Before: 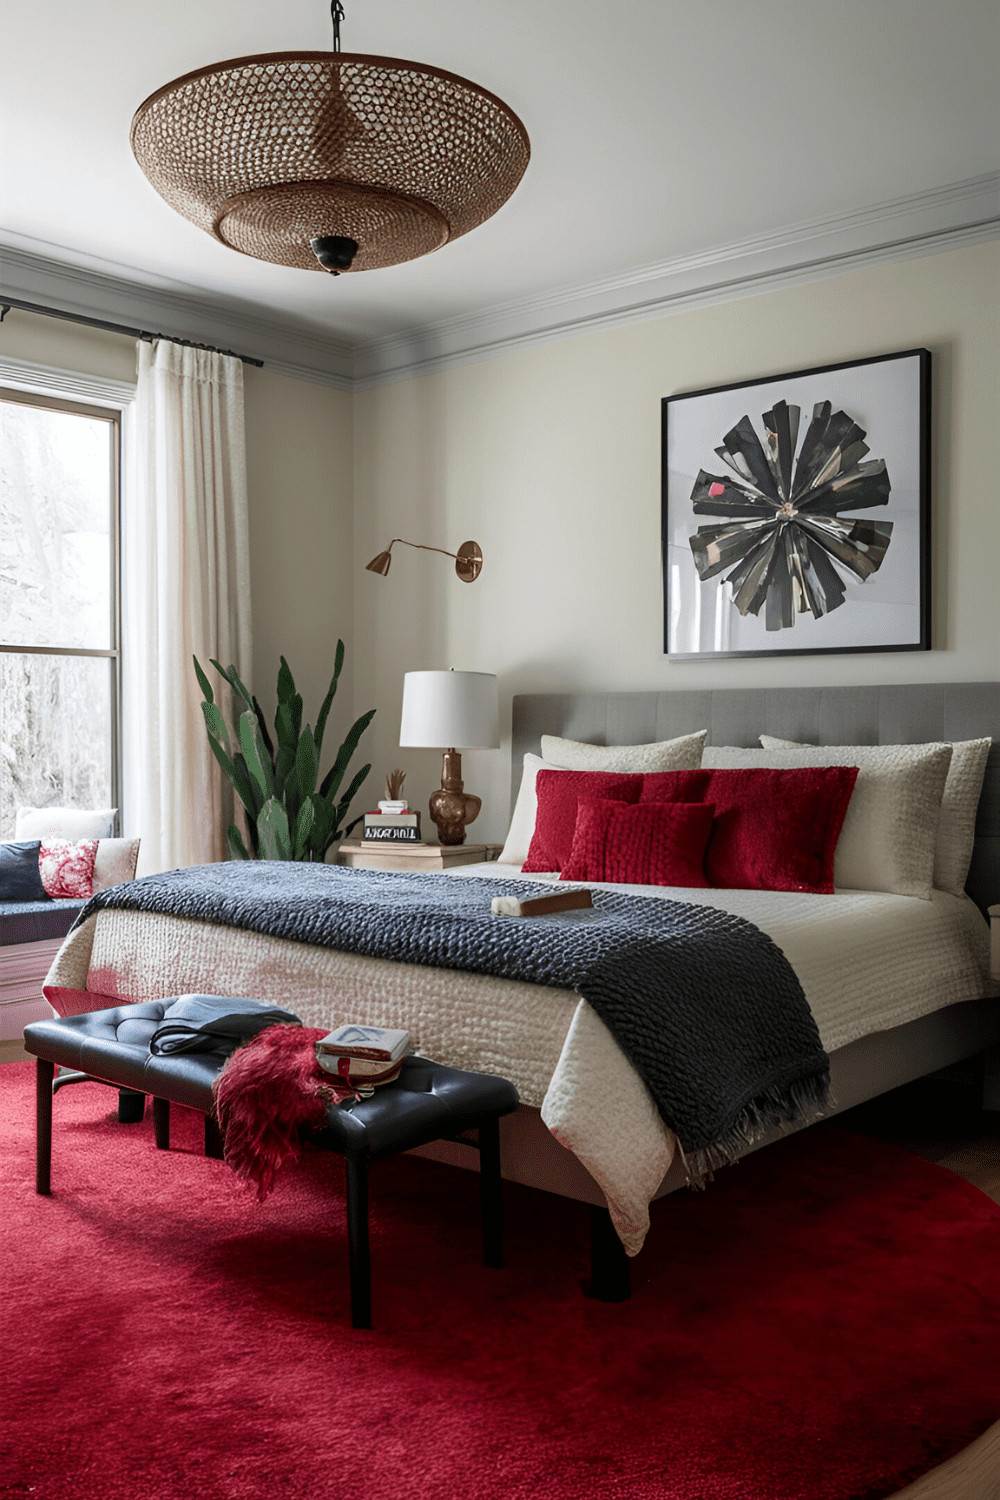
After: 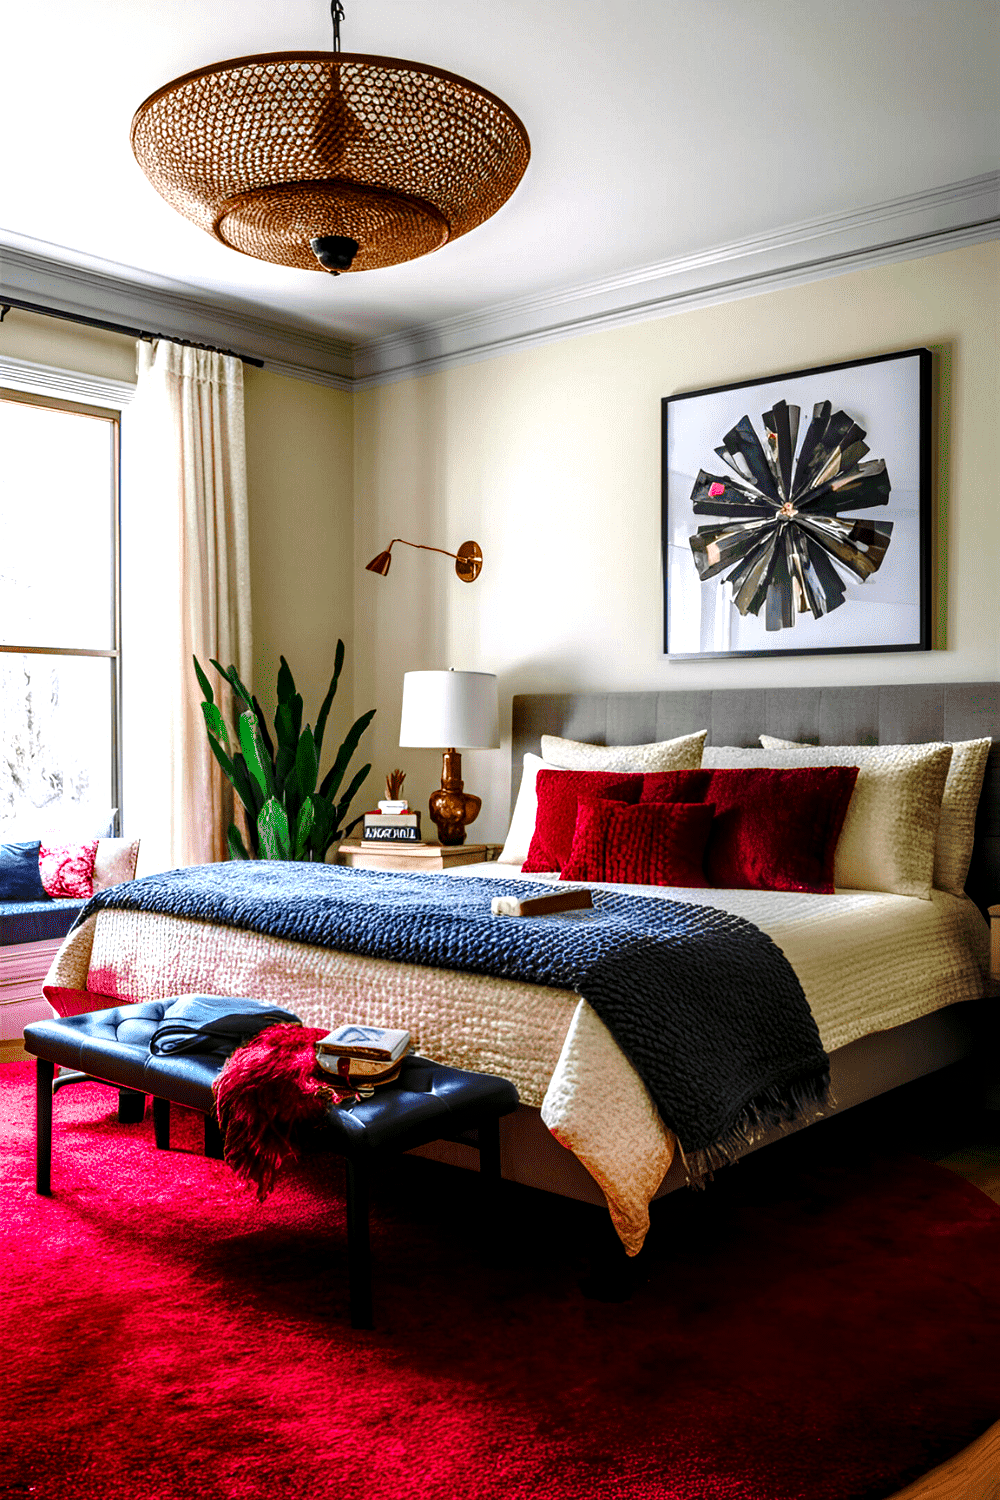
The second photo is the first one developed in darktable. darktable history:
white balance: red 1.004, blue 1.024
base curve: curves: ch0 [(0, 0) (0.073, 0.04) (0.157, 0.139) (0.492, 0.492) (0.758, 0.758) (1, 1)], preserve colors none
local contrast: detail 150%
color balance rgb: linear chroma grading › global chroma 25%, perceptual saturation grading › global saturation 45%, perceptual saturation grading › highlights -50%, perceptual saturation grading › shadows 30%, perceptual brilliance grading › global brilliance 18%, global vibrance 40%
